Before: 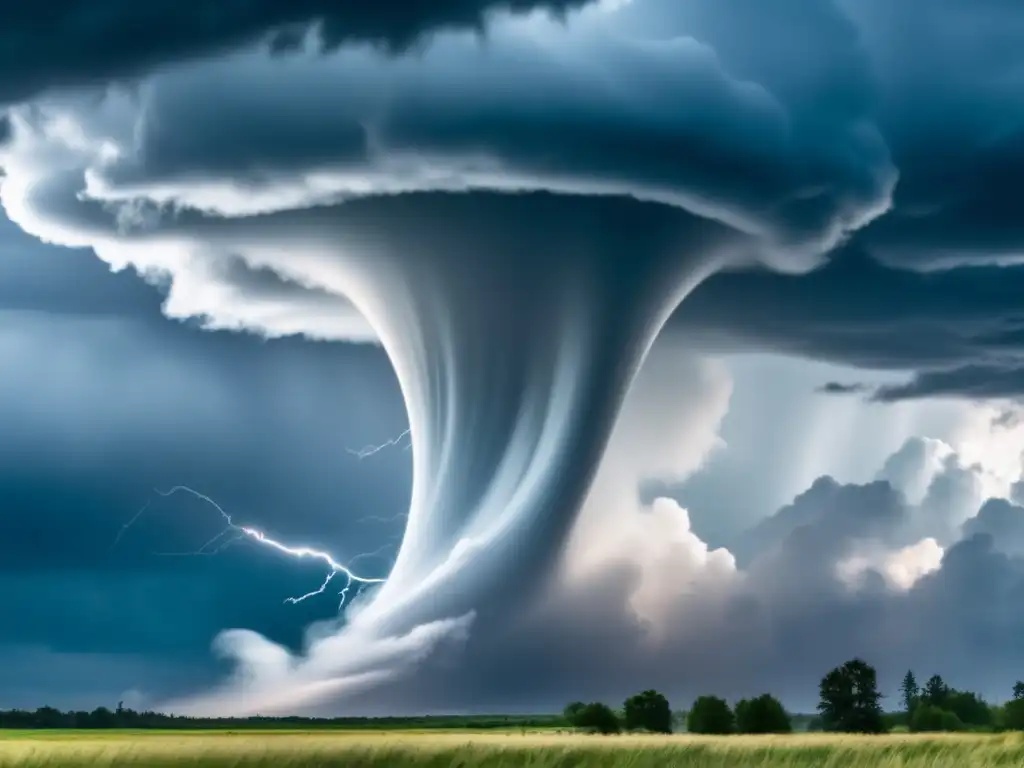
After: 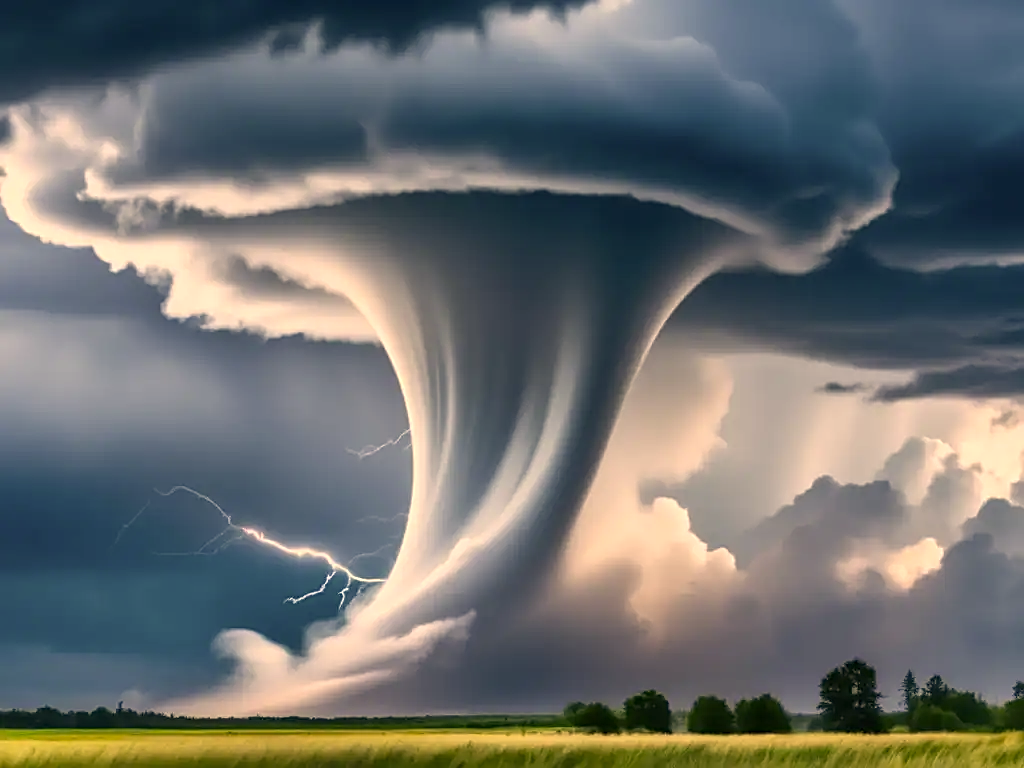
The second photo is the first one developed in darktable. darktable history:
color calibration: x 0.355, y 0.367, temperature 4725.01 K, saturation algorithm version 1 (2020)
color correction: highlights a* 14.98, highlights b* 31.36
exposure: compensate highlight preservation false
sharpen: on, module defaults
